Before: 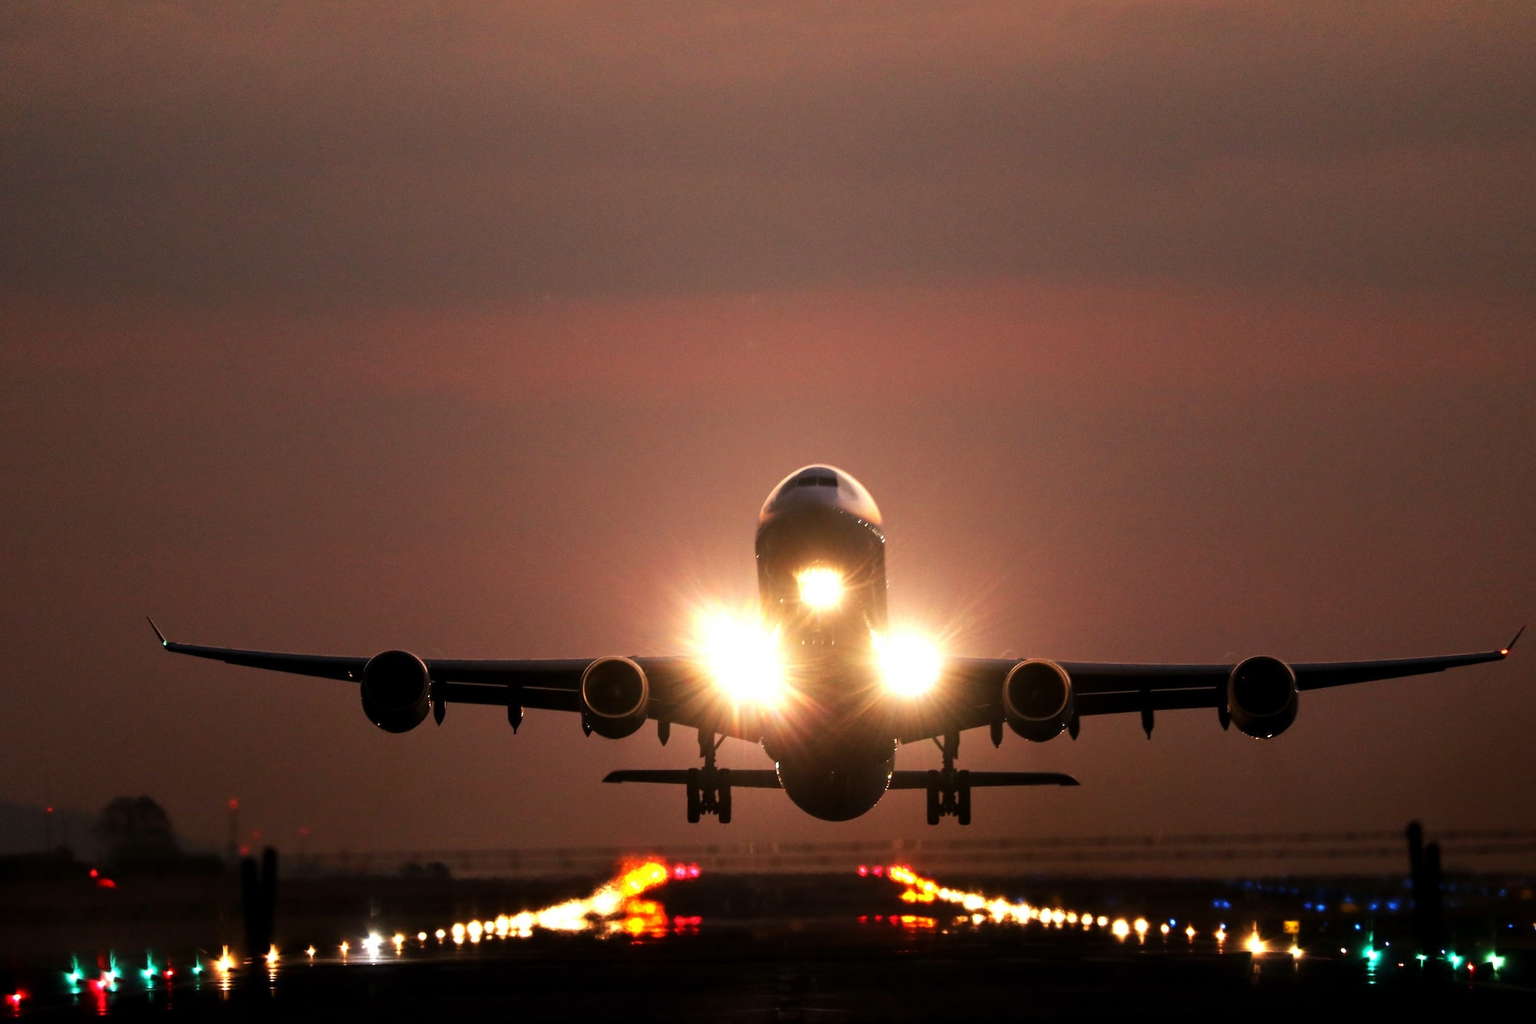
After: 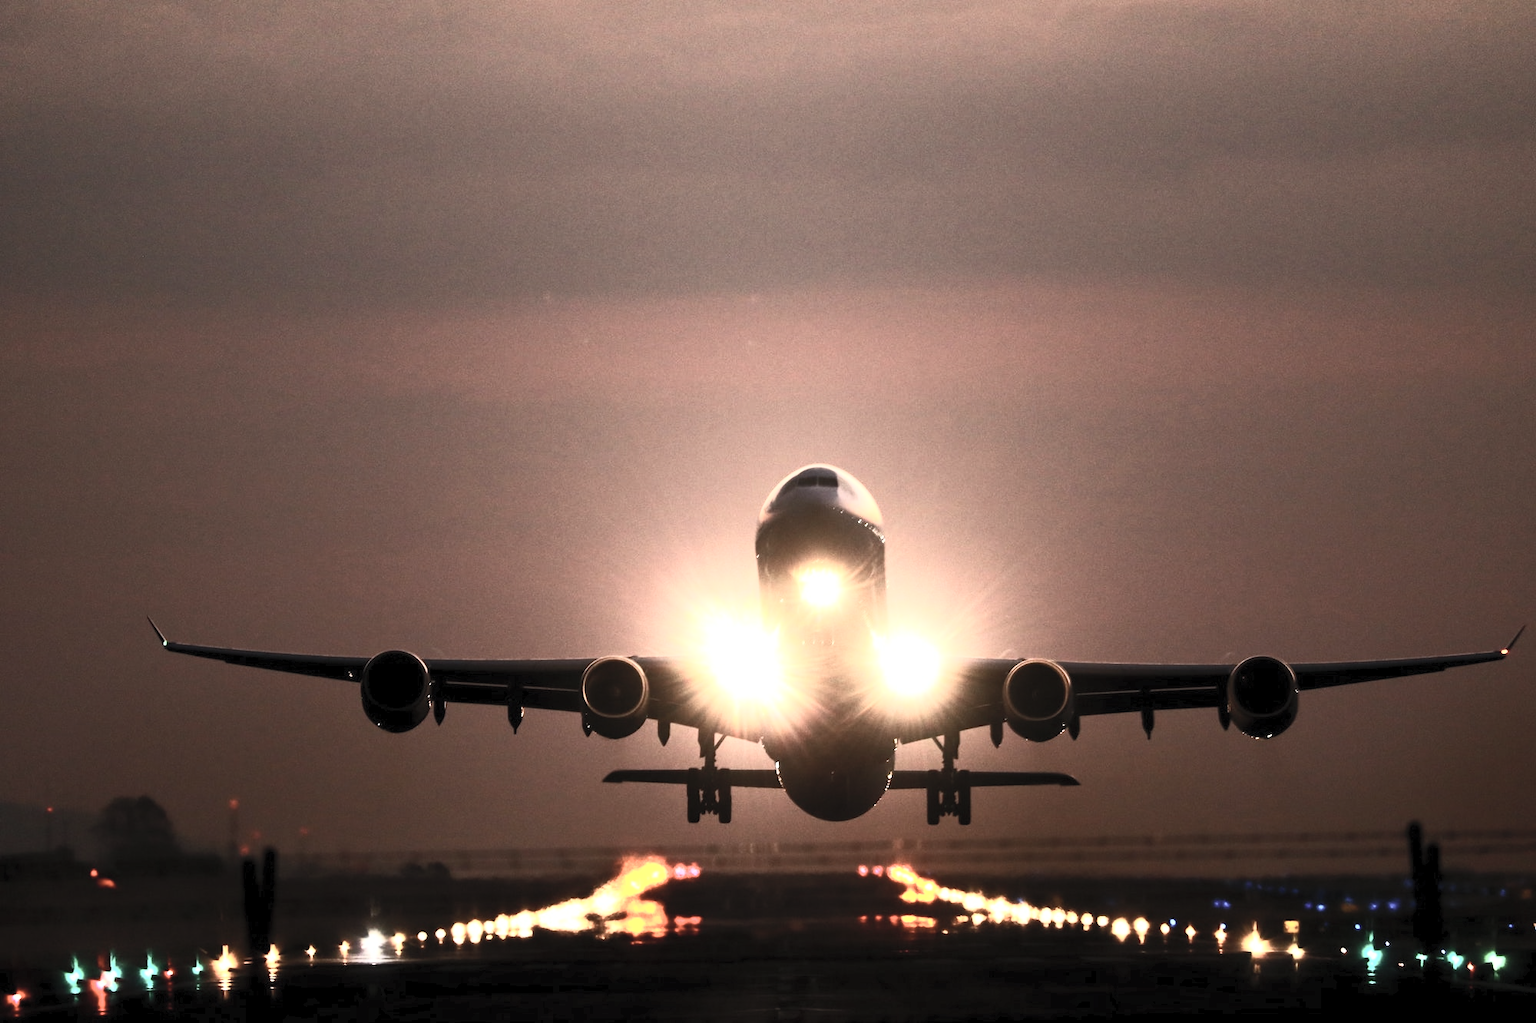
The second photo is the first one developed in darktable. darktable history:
contrast brightness saturation: contrast 0.584, brightness 0.57, saturation -0.346
